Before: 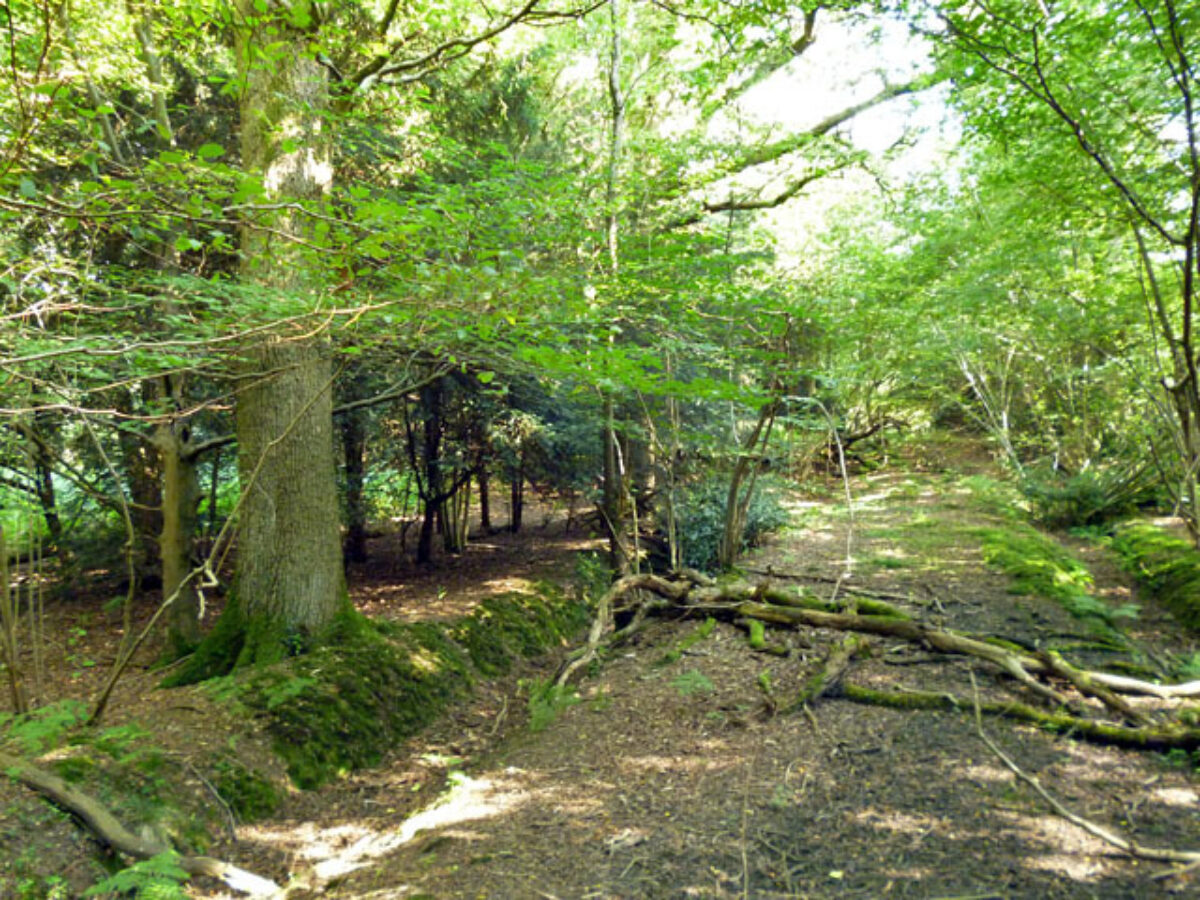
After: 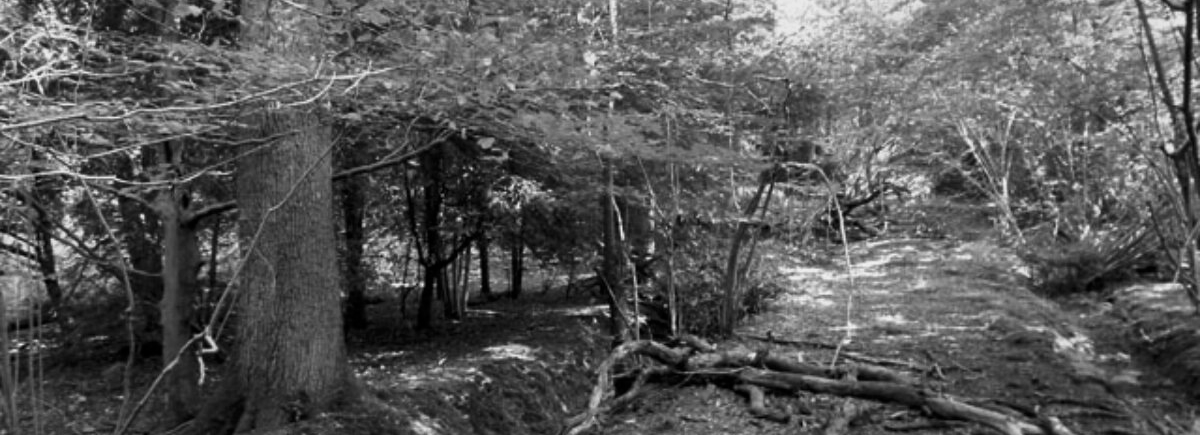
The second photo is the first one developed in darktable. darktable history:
crop and rotate: top 26.056%, bottom 25.543%
contrast brightness saturation: contrast 0.07, brightness -0.13, saturation 0.06
monochrome: a 26.22, b 42.67, size 0.8
